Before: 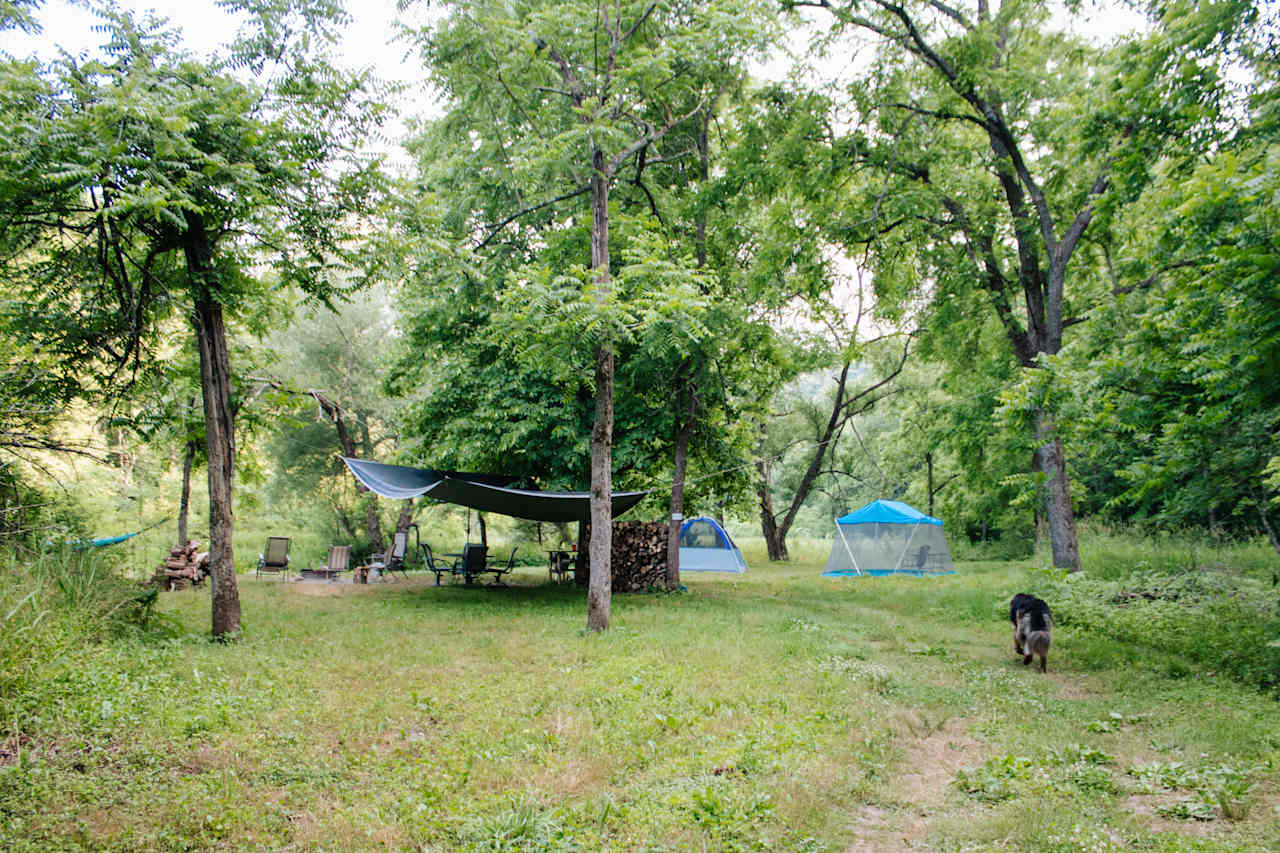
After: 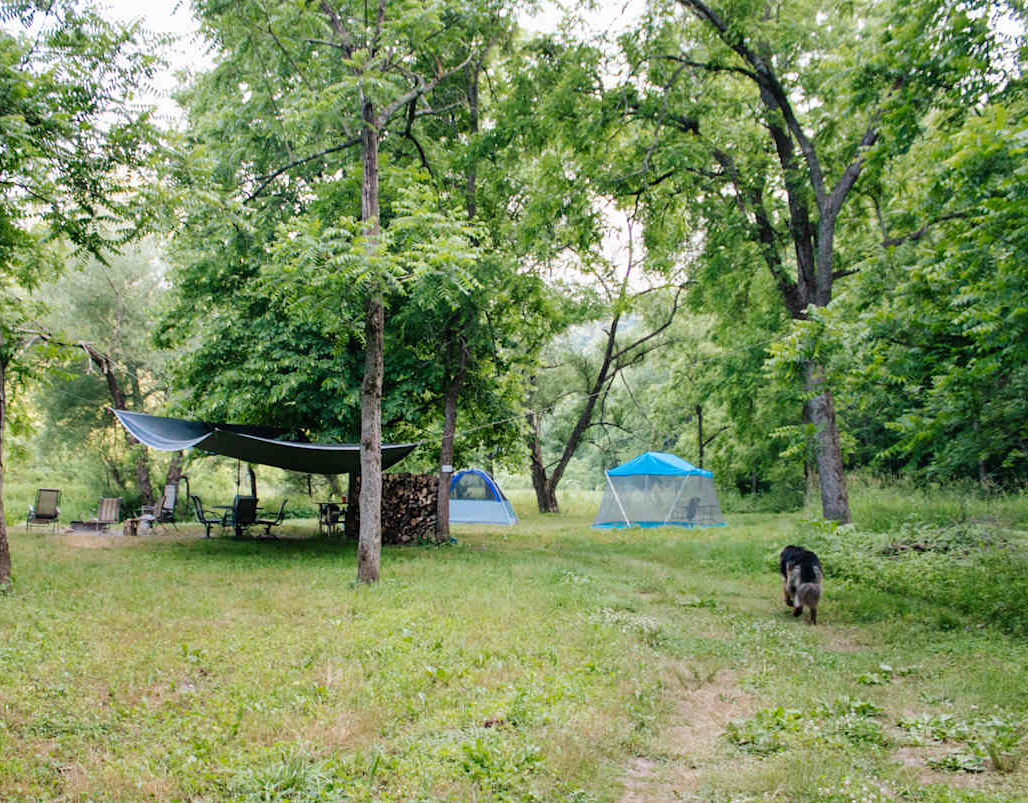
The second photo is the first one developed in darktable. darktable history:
crop and rotate: left 17.997%, top 5.821%, right 1.689%
